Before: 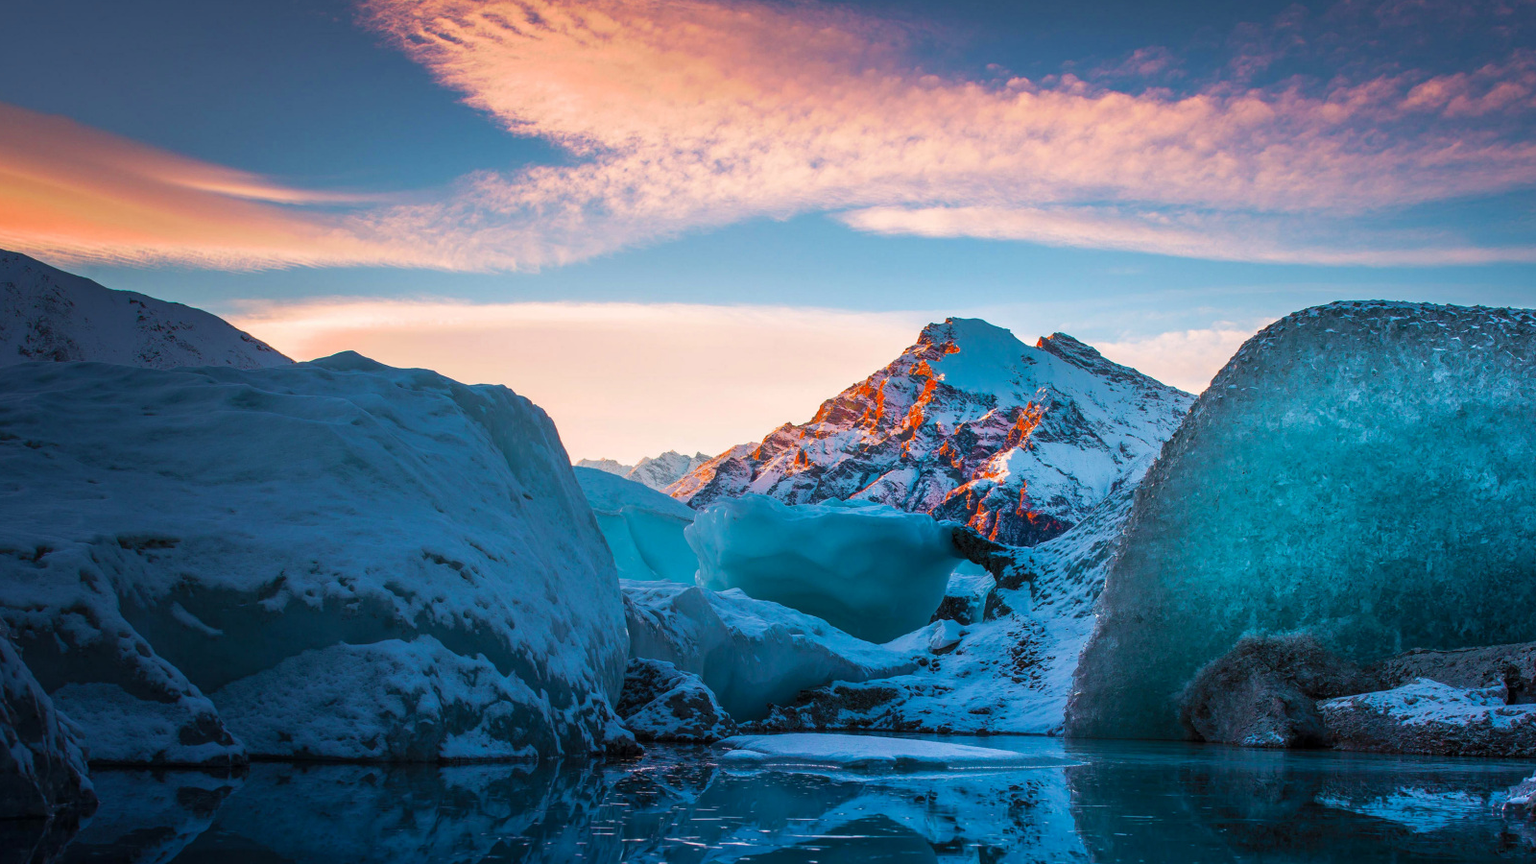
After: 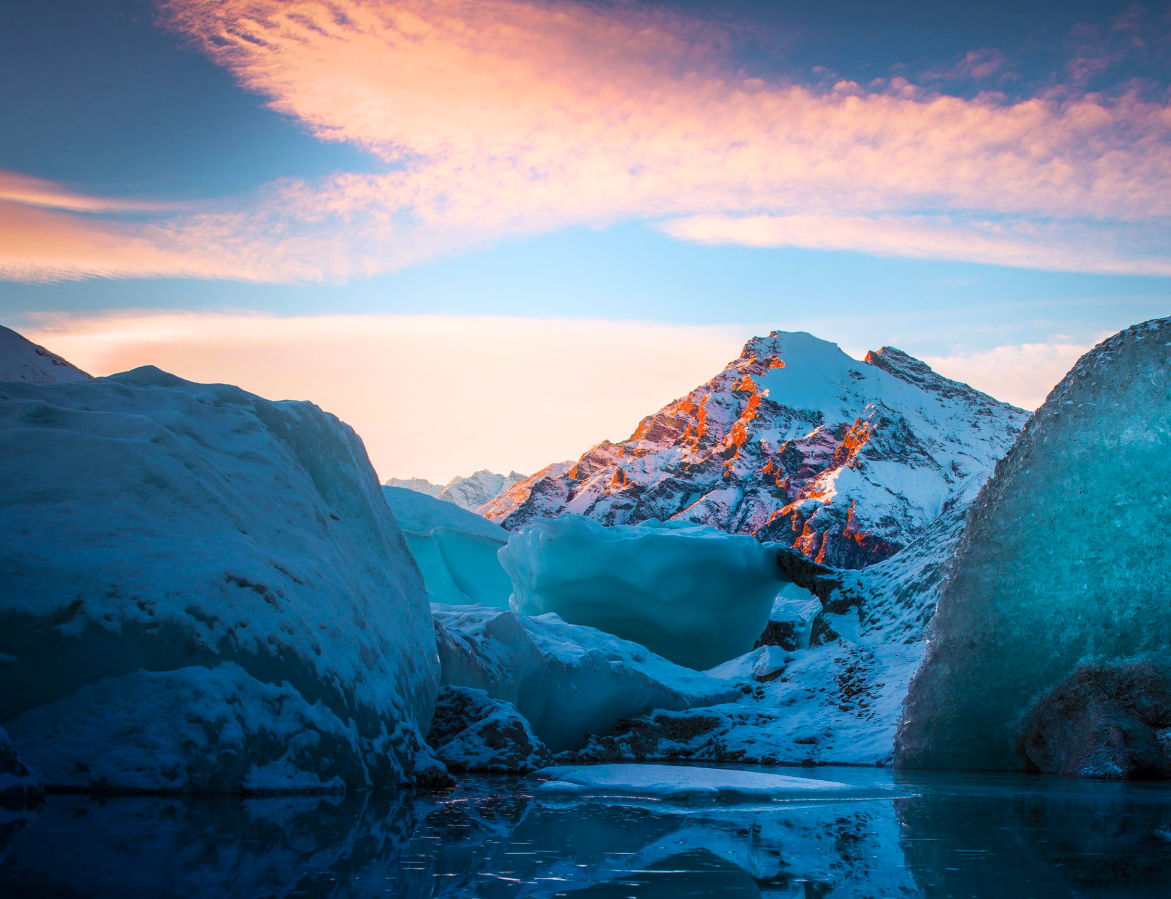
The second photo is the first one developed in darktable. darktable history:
shadows and highlights: shadows -54.3, highlights 86.09, soften with gaussian
white balance: emerald 1
crop: left 13.443%, right 13.31%
